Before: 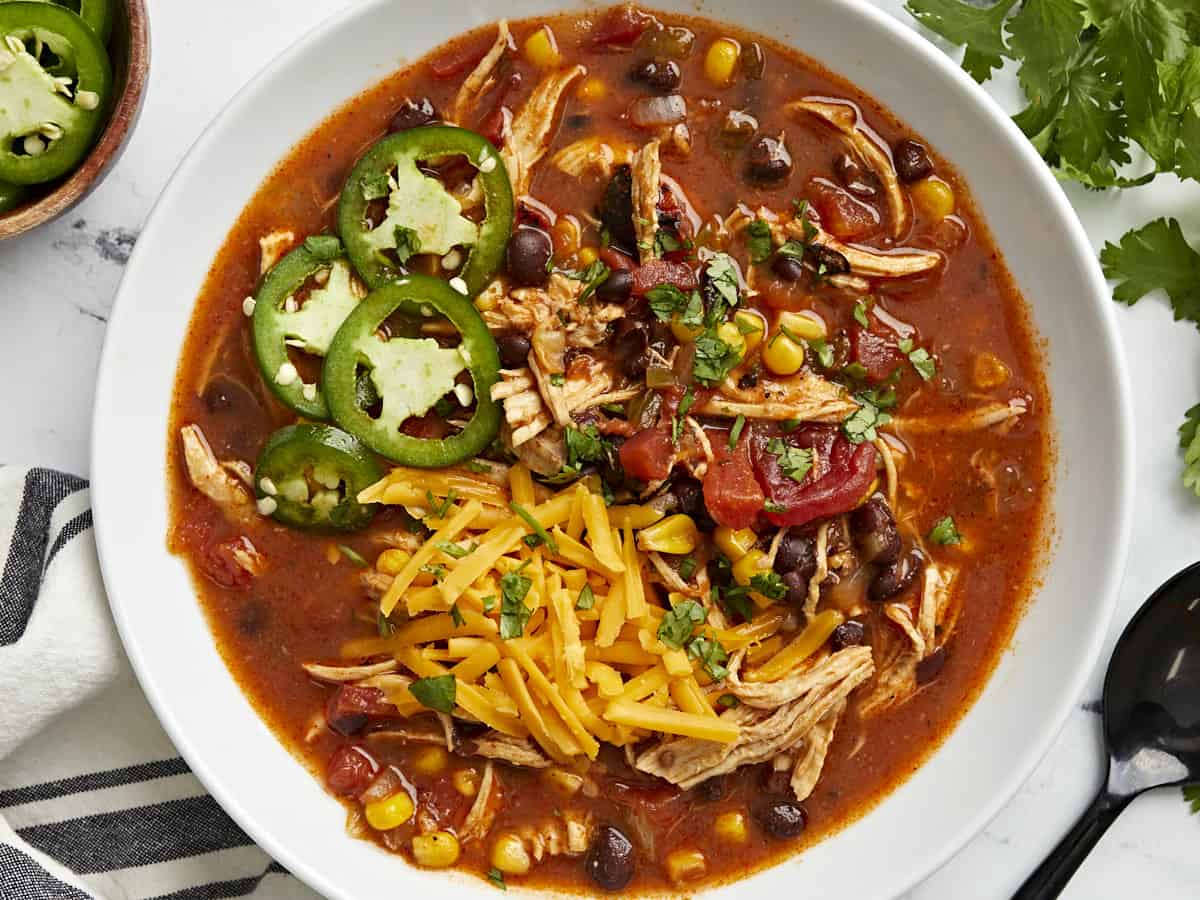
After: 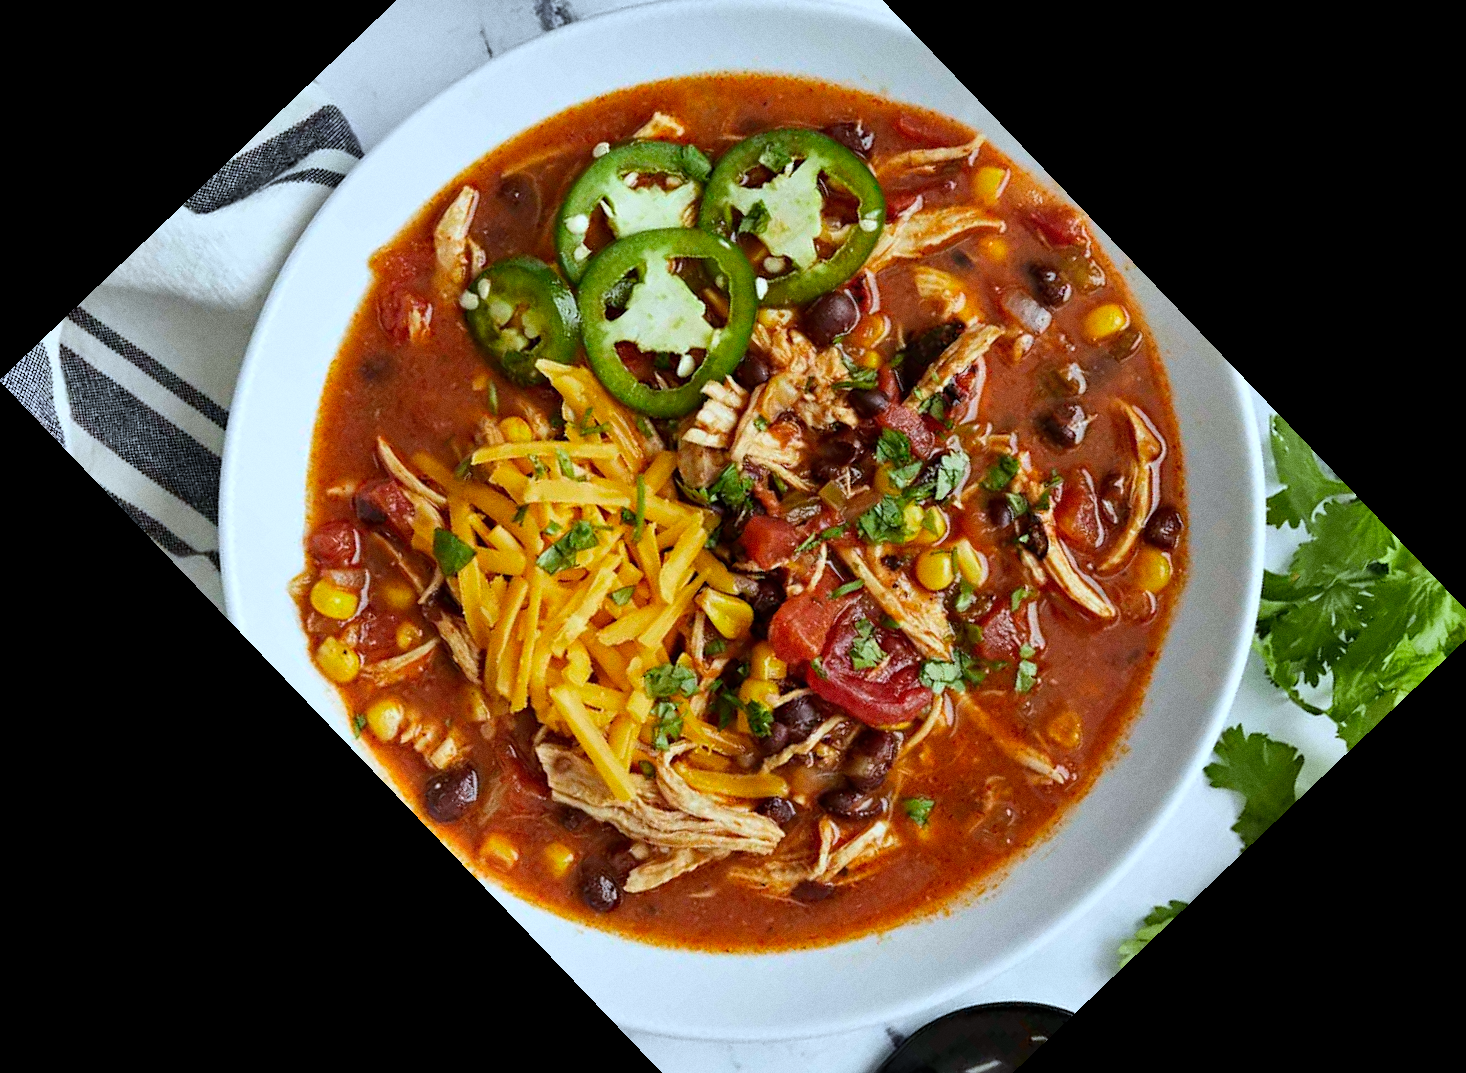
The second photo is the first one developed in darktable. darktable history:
shadows and highlights: low approximation 0.01, soften with gaussian
white balance: red 0.924, blue 1.095
grain: coarseness 0.09 ISO
crop and rotate: angle -46.26°, top 16.234%, right 0.912%, bottom 11.704%
